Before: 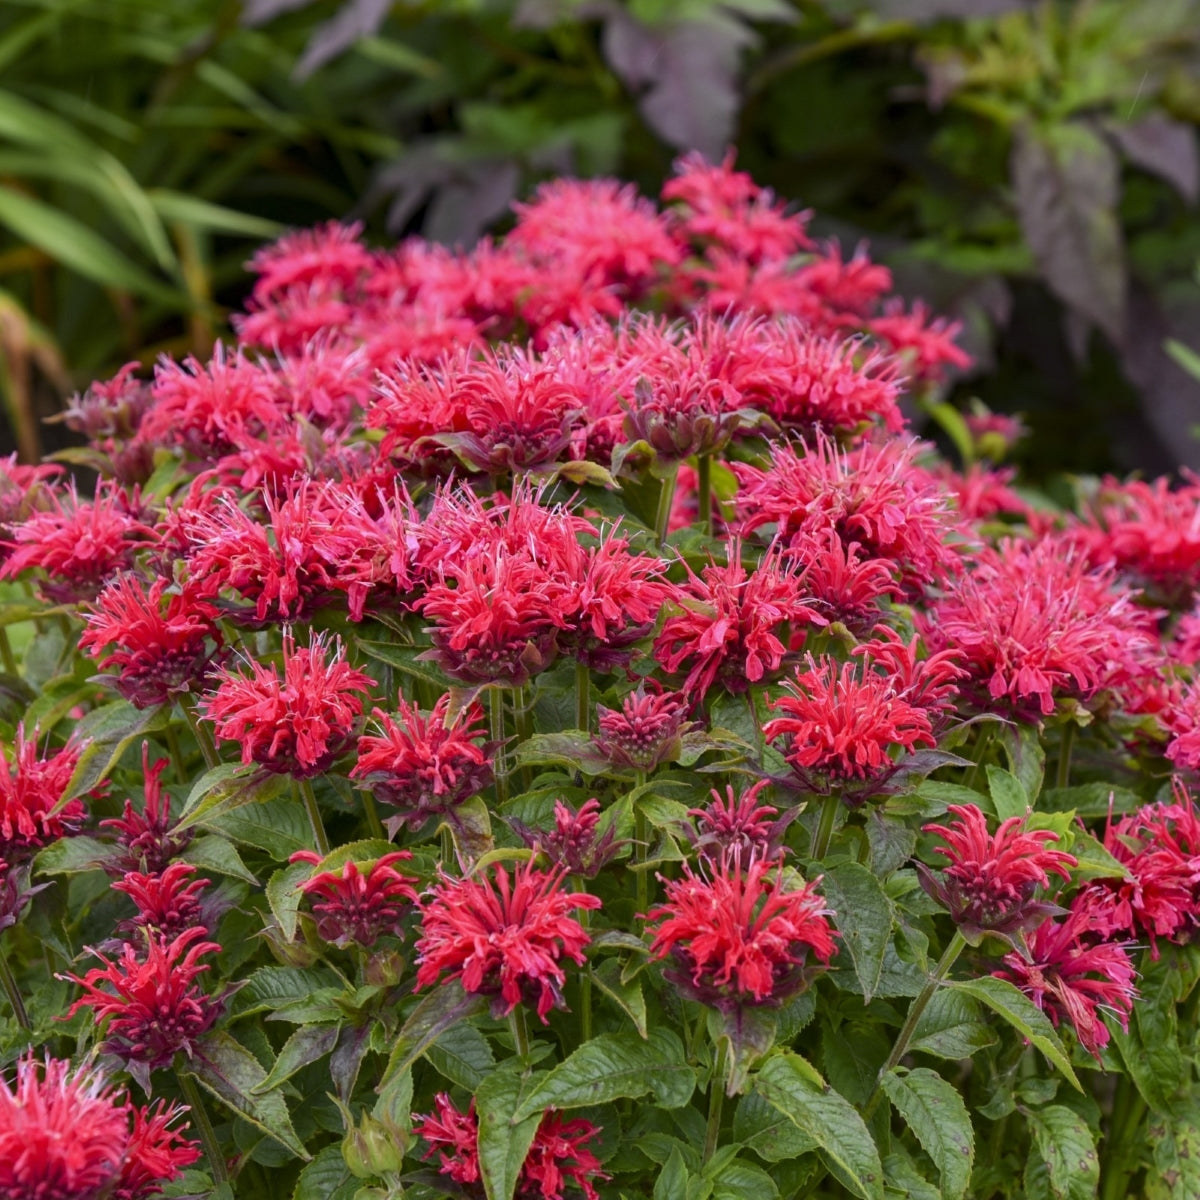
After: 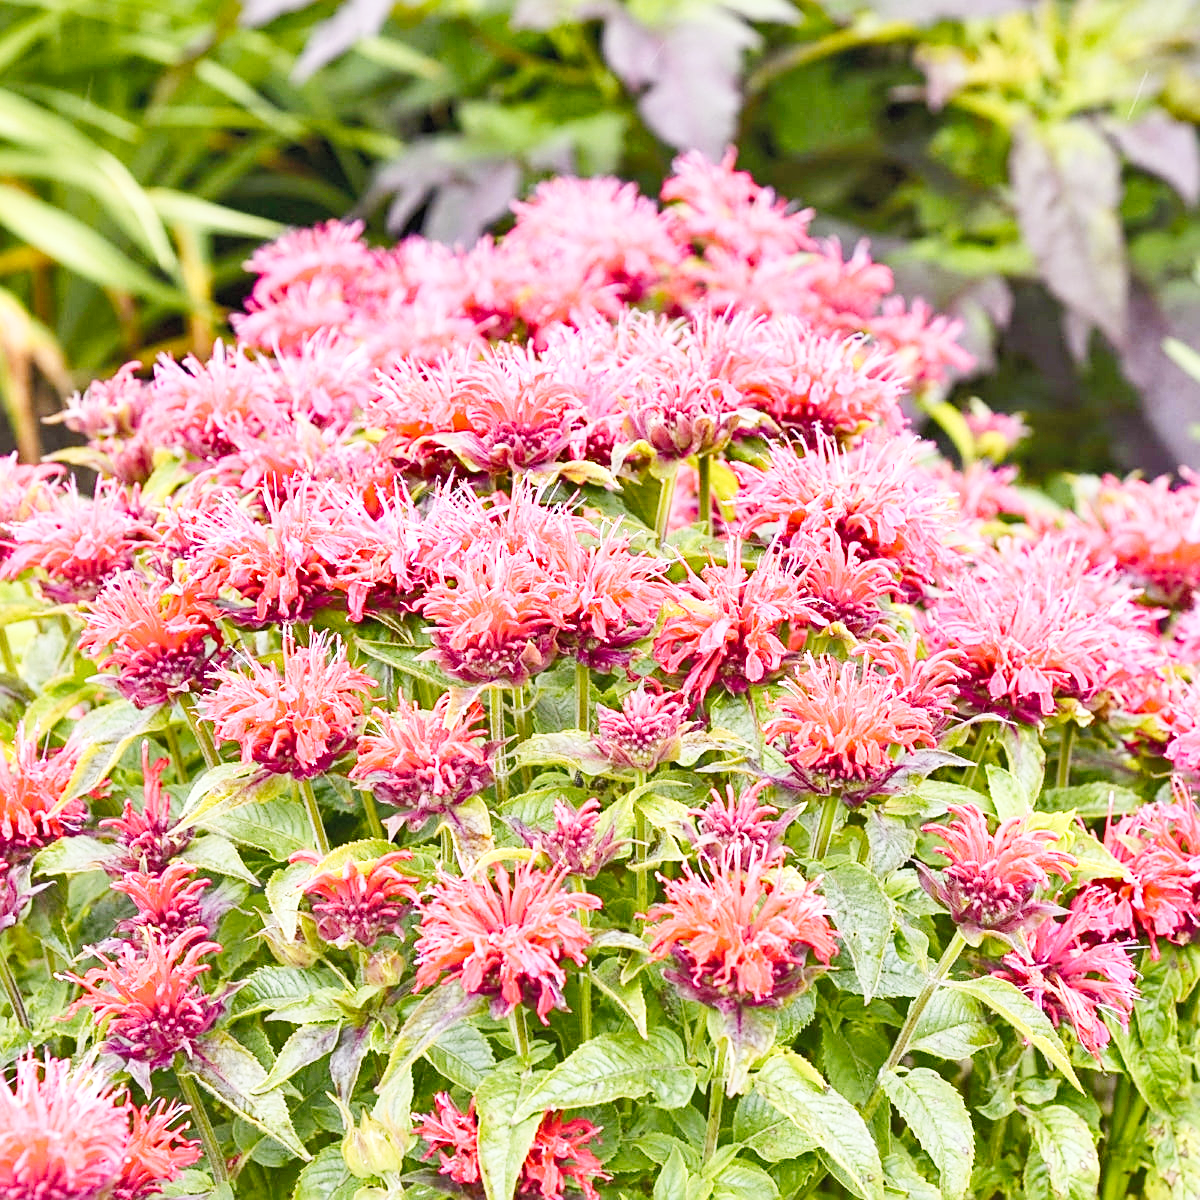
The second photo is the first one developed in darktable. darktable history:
shadows and highlights: soften with gaussian
tone curve: curves: ch0 [(0, 0.029) (0.071, 0.087) (0.223, 0.265) (0.447, 0.605) (0.654, 0.823) (0.861, 0.943) (1, 0.981)]; ch1 [(0, 0) (0.353, 0.344) (0.447, 0.449) (0.502, 0.501) (0.547, 0.54) (0.57, 0.582) (0.608, 0.608) (0.618, 0.631) (0.657, 0.699) (1, 1)]; ch2 [(0, 0) (0.34, 0.314) (0.456, 0.456) (0.5, 0.503) (0.528, 0.54) (0.557, 0.577) (0.589, 0.626) (1, 1)], preserve colors none
sharpen: on, module defaults
exposure: black level correction 0, exposure 1.684 EV, compensate highlight preservation false
contrast brightness saturation: brightness 0.139
